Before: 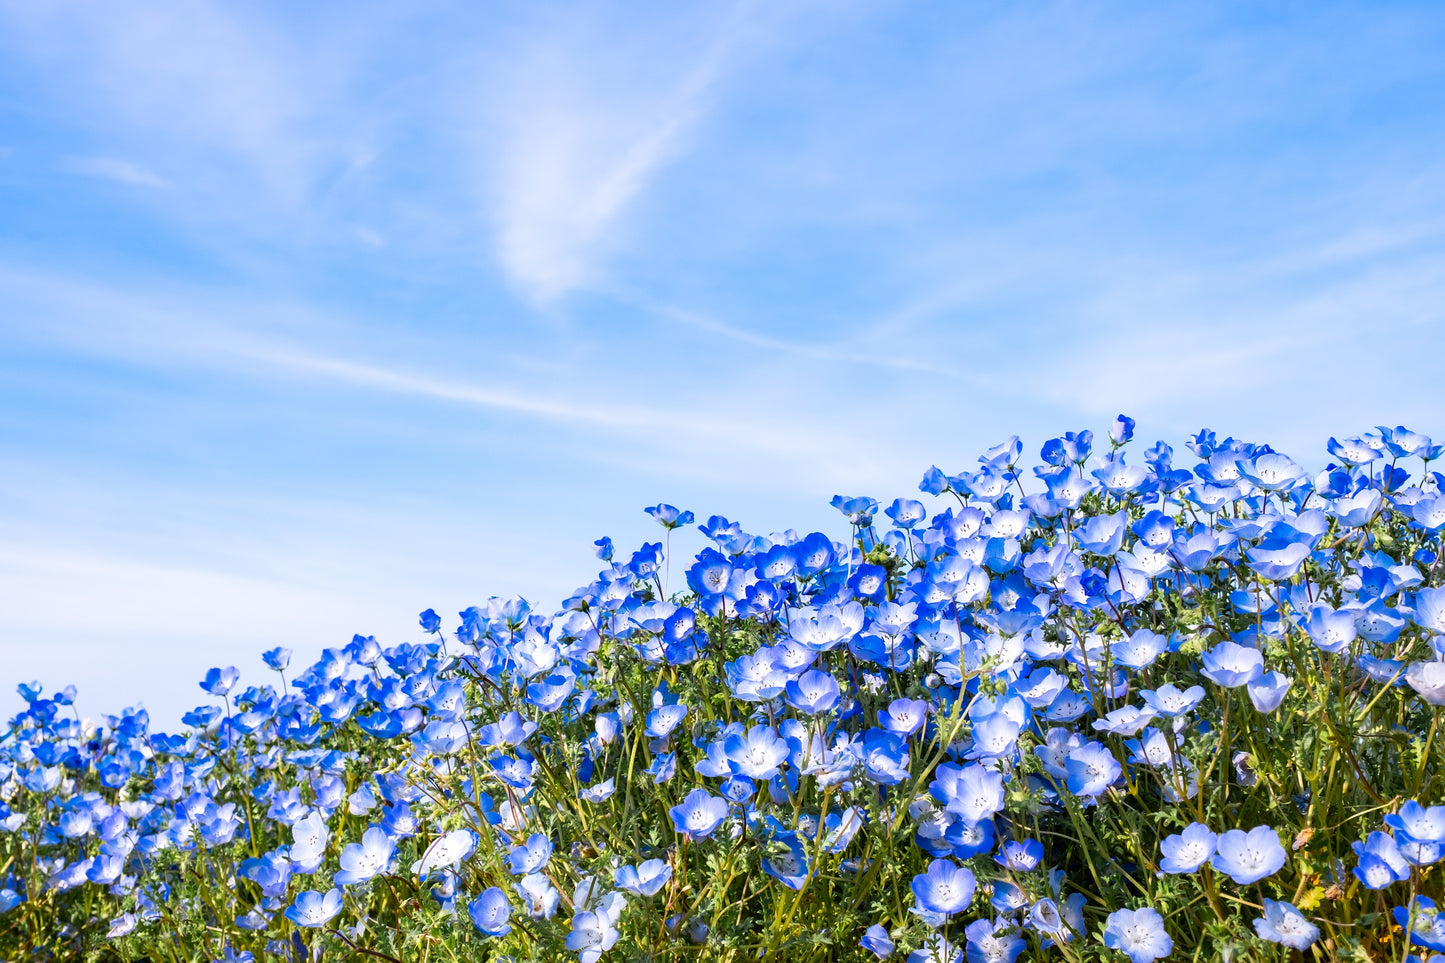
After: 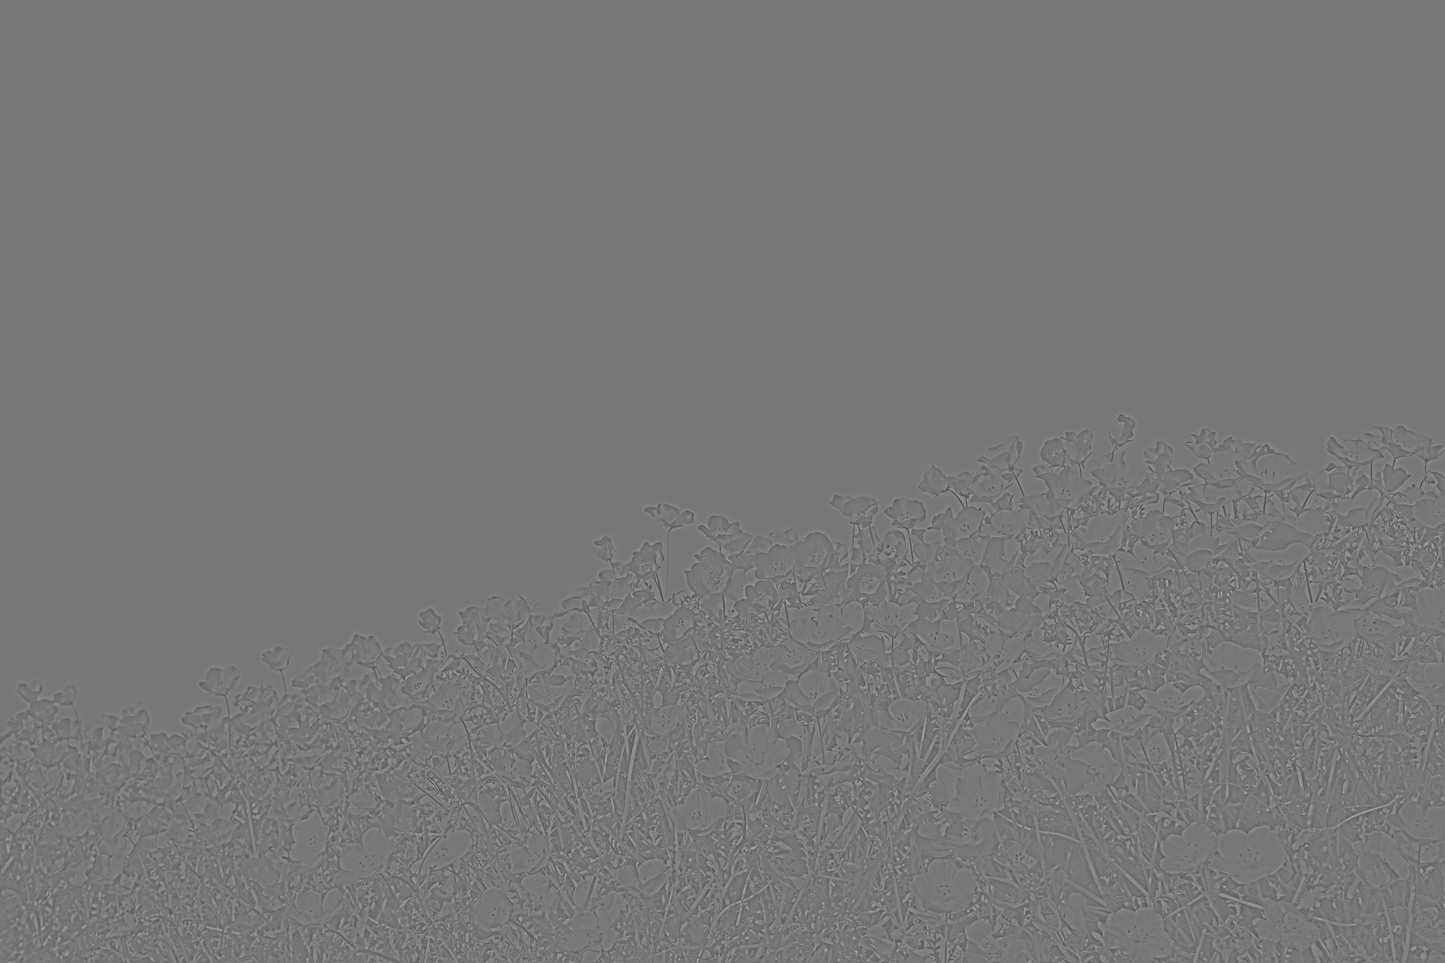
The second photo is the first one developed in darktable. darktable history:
shadows and highlights: low approximation 0.01, soften with gaussian
highpass: sharpness 5.84%, contrast boost 8.44%
